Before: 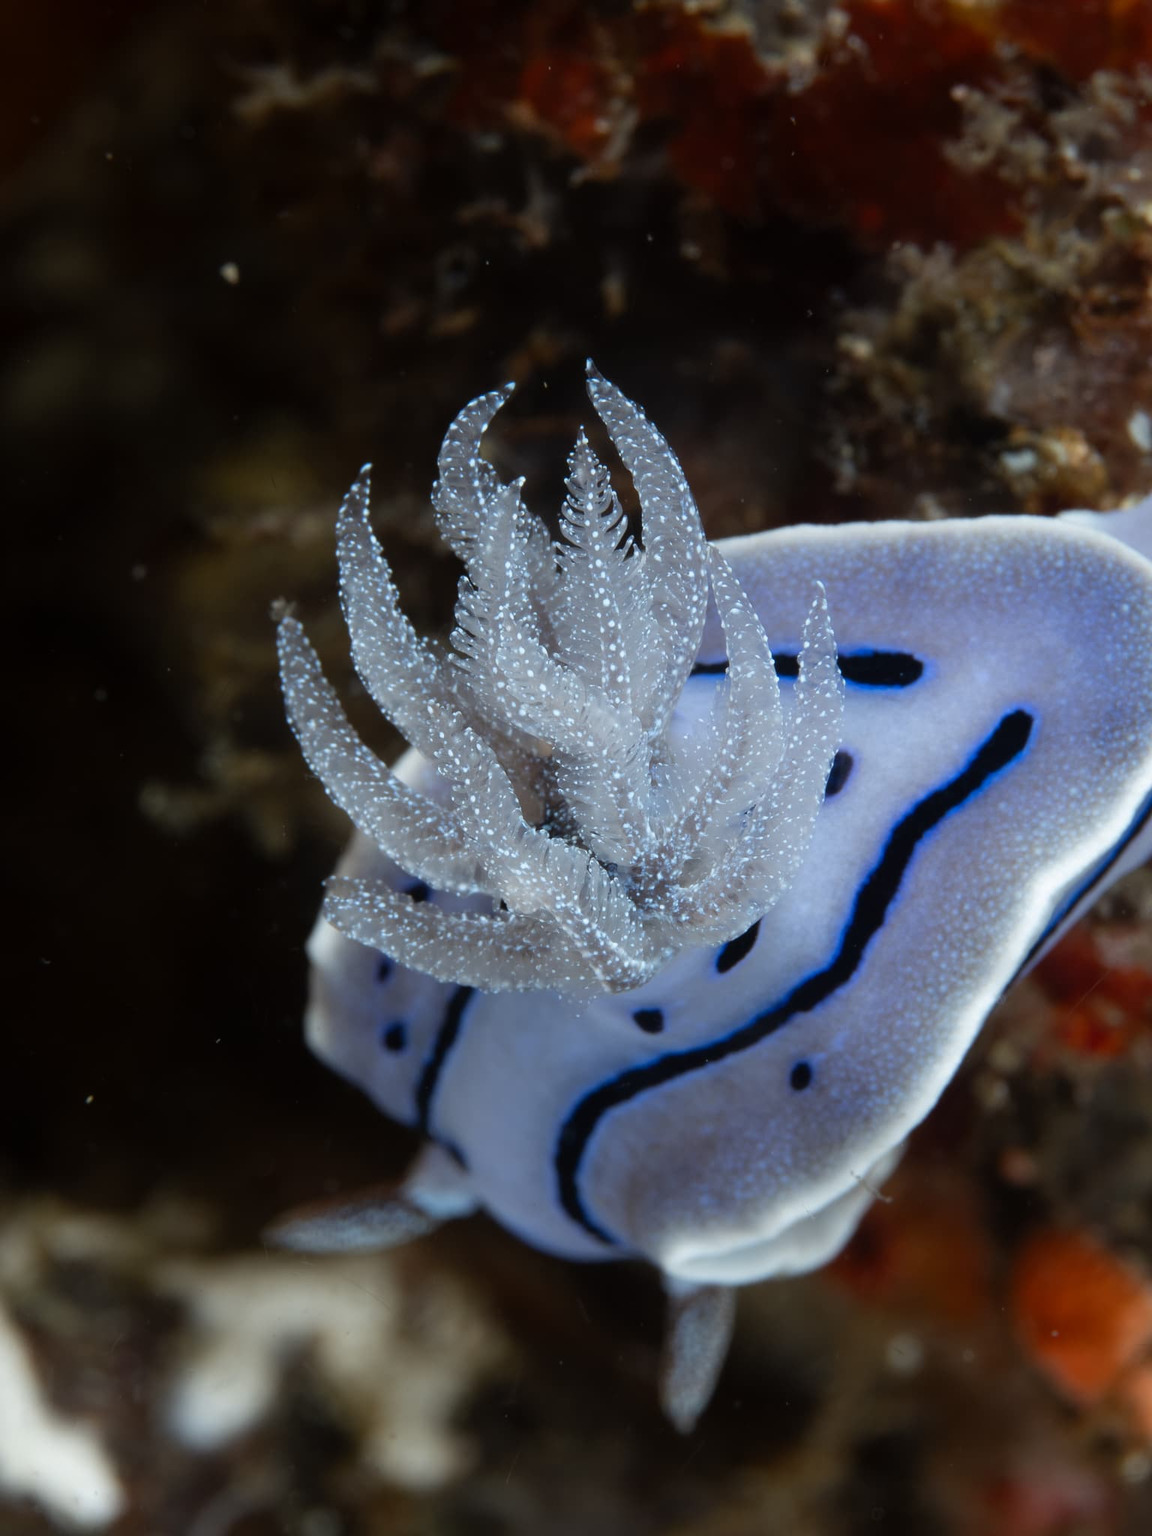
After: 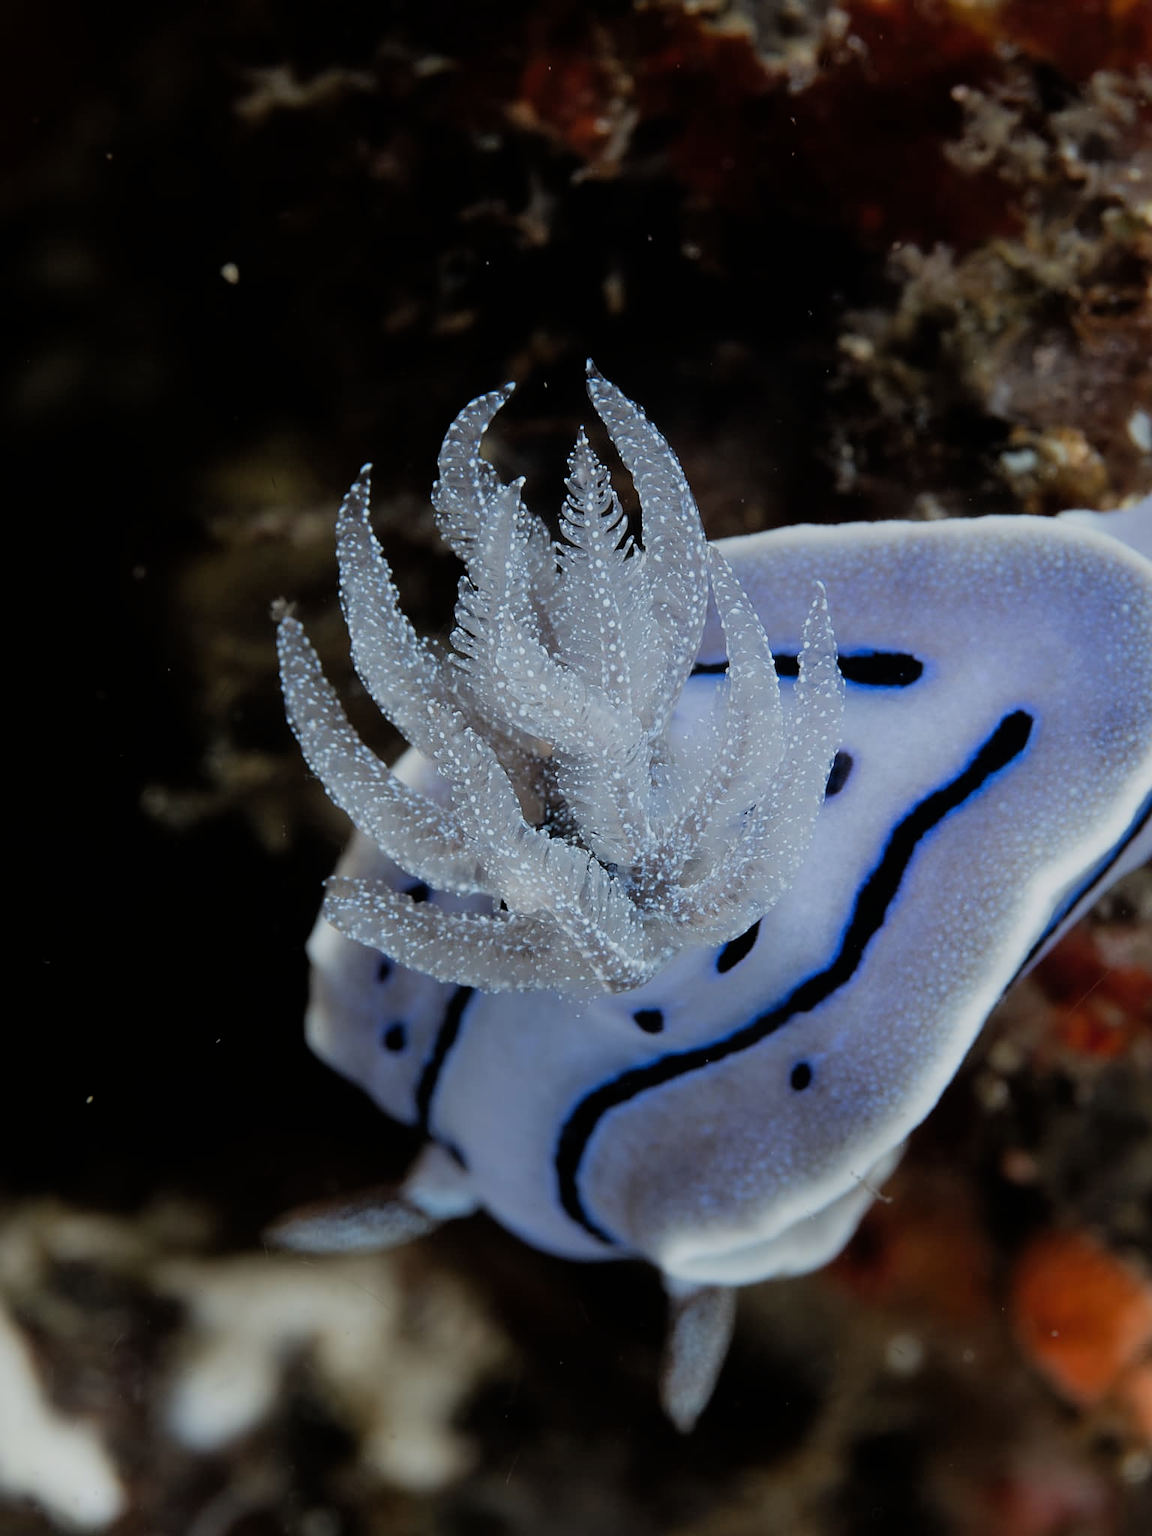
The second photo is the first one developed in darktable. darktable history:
shadows and highlights: shadows 25, highlights -25
sharpen: on, module defaults
filmic rgb: black relative exposure -7.65 EV, white relative exposure 4.56 EV, hardness 3.61, contrast 1.05
